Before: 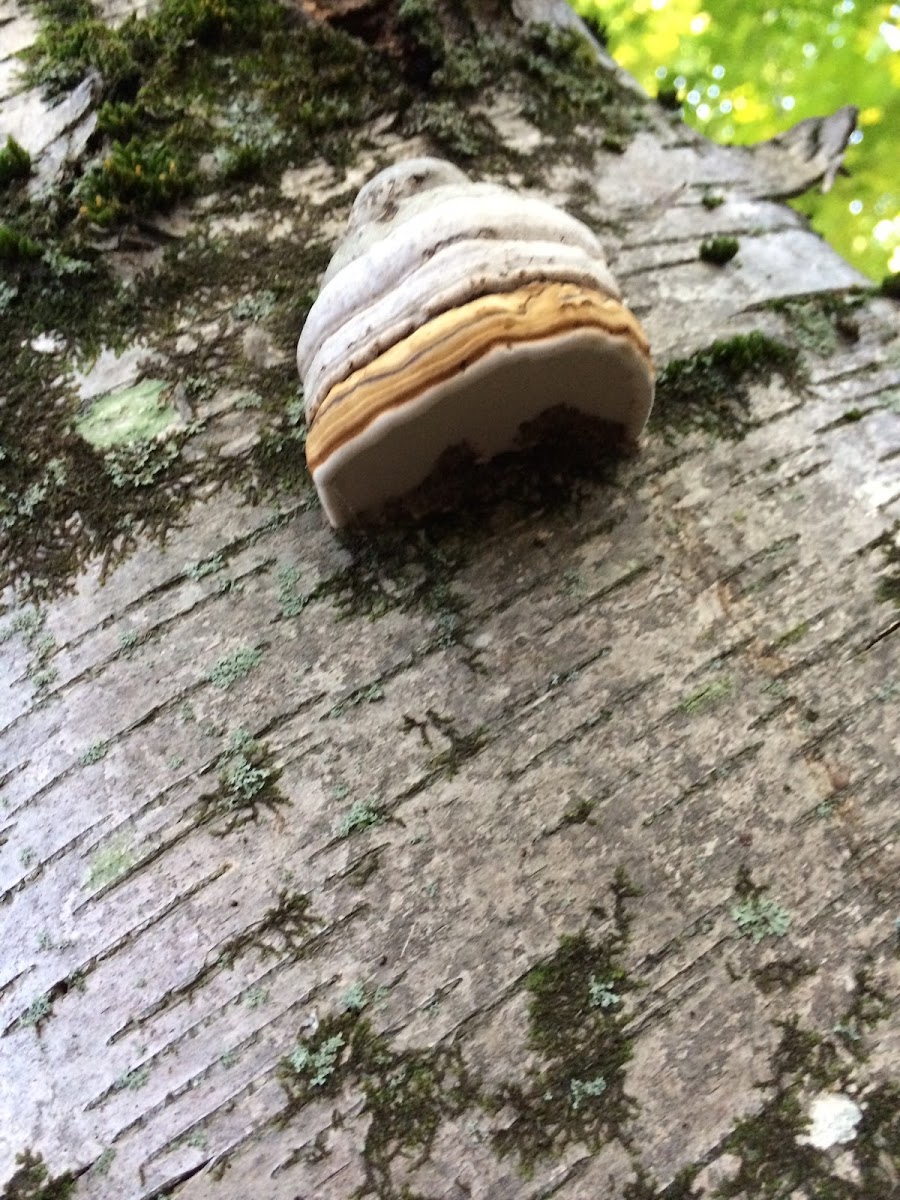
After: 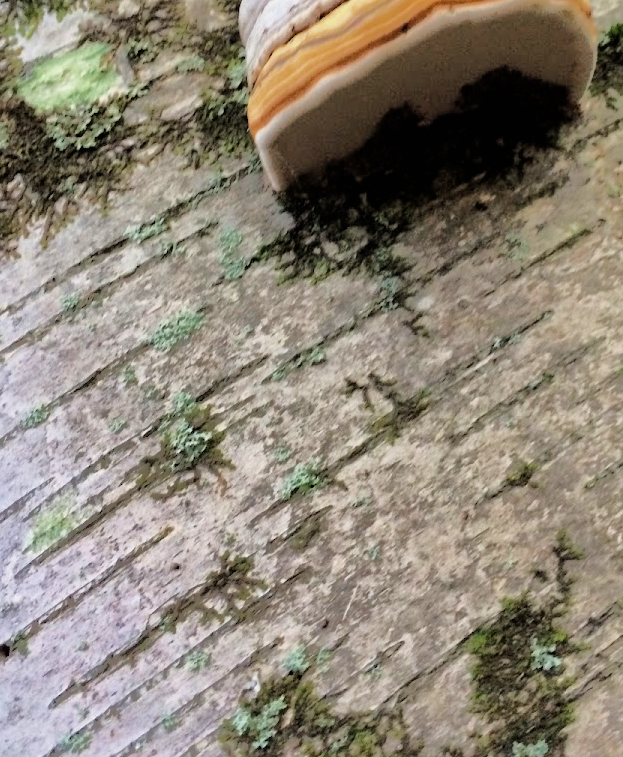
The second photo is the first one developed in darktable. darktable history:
exposure: black level correction 0, exposure 1 EV, compensate highlight preservation false
contrast brightness saturation: saturation 0.134
shadows and highlights: shadows 38.49, highlights -74.05
crop: left 6.479%, top 28.138%, right 24.286%, bottom 8.773%
filmic rgb: black relative exposure -5.01 EV, white relative exposure 3.96 EV, hardness 2.88, contrast 1.3
